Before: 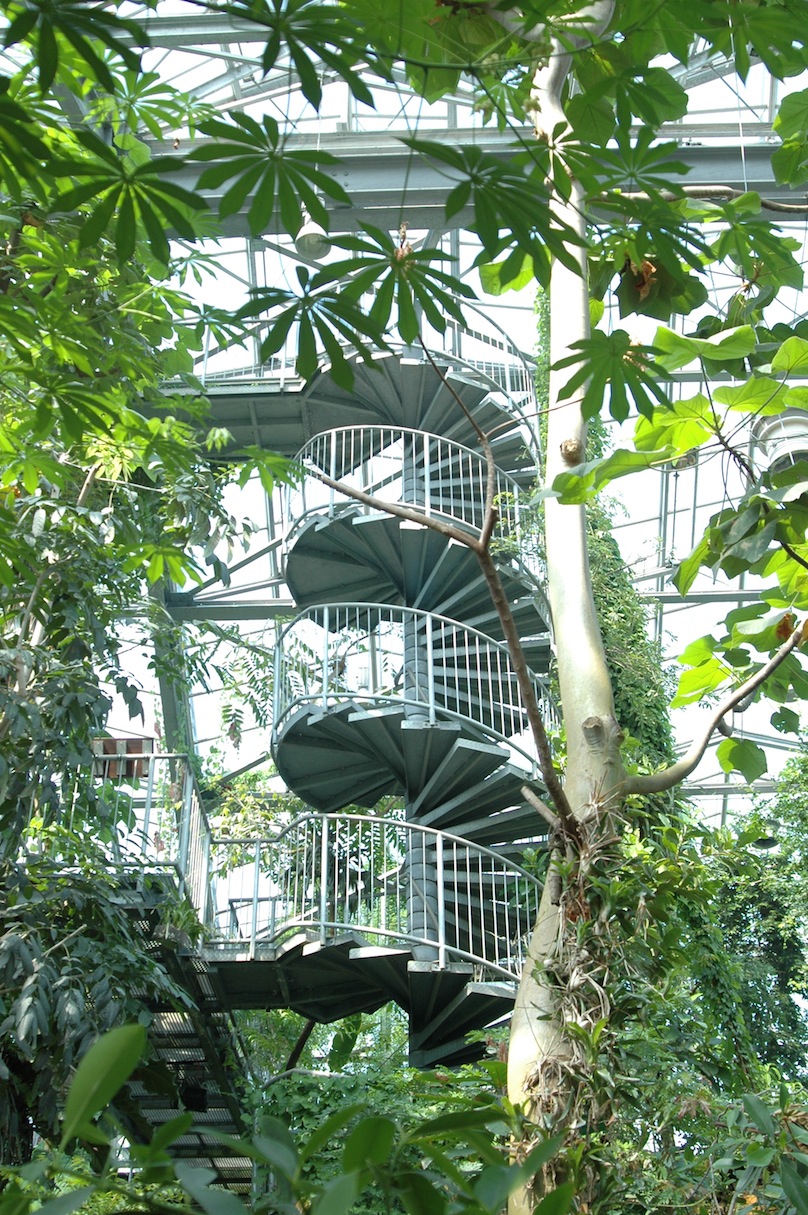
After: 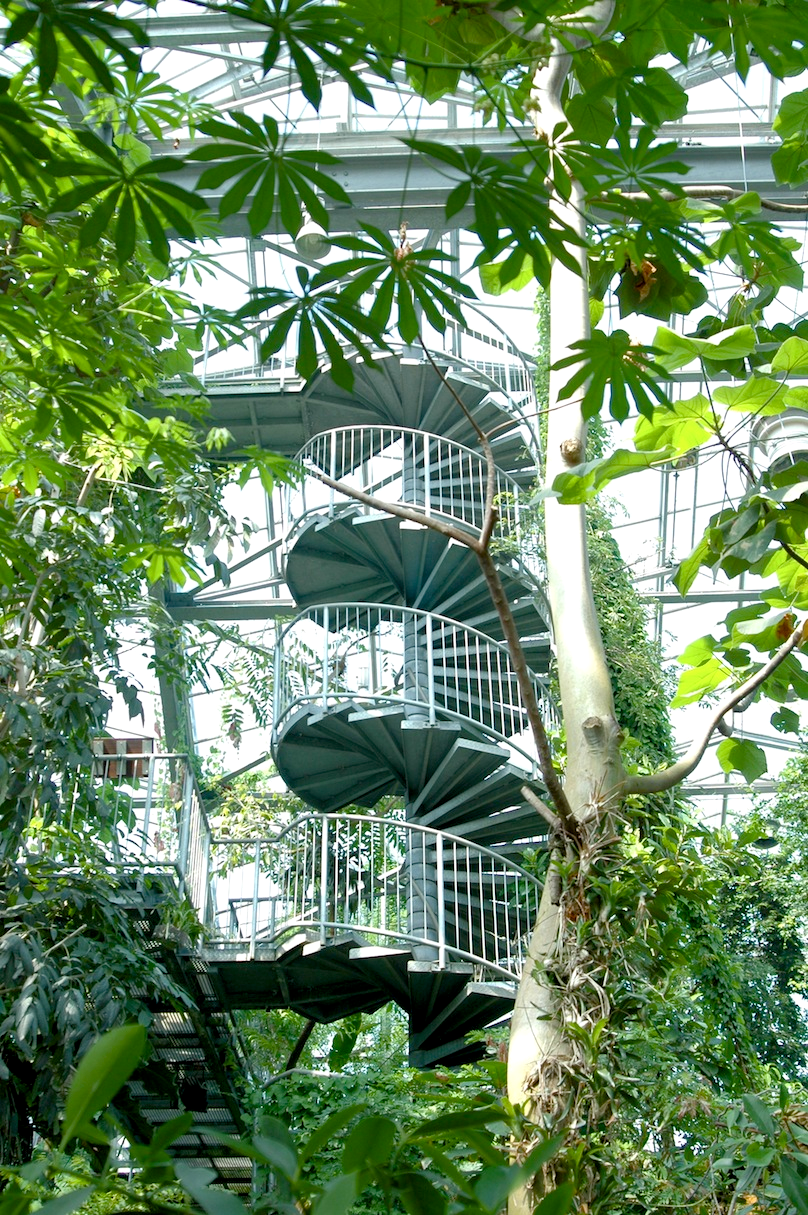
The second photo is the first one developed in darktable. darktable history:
exposure: black level correction 0.007, exposure 0.093 EV, compensate highlight preservation false
color balance rgb: perceptual saturation grading › global saturation 20%, perceptual saturation grading › highlights -25%, perceptual saturation grading › shadows 25%
